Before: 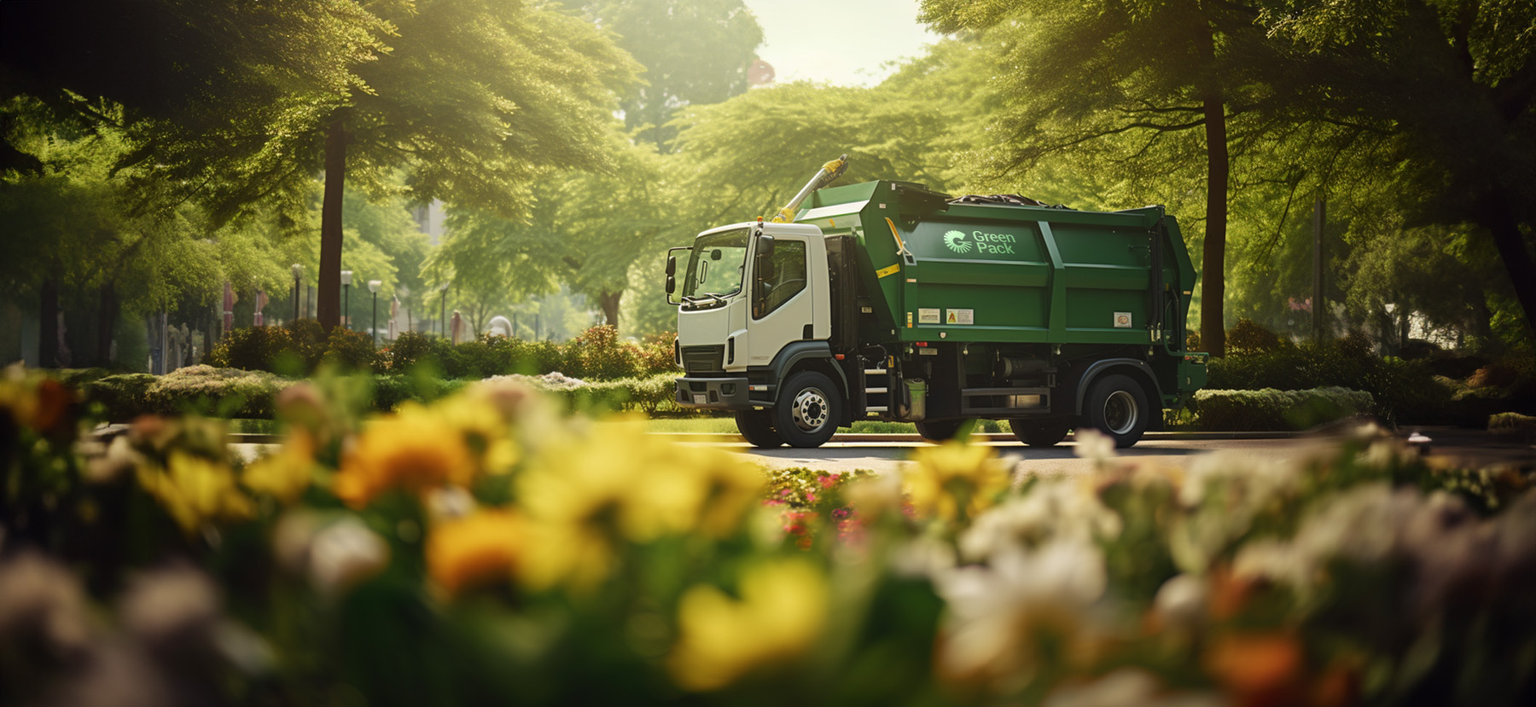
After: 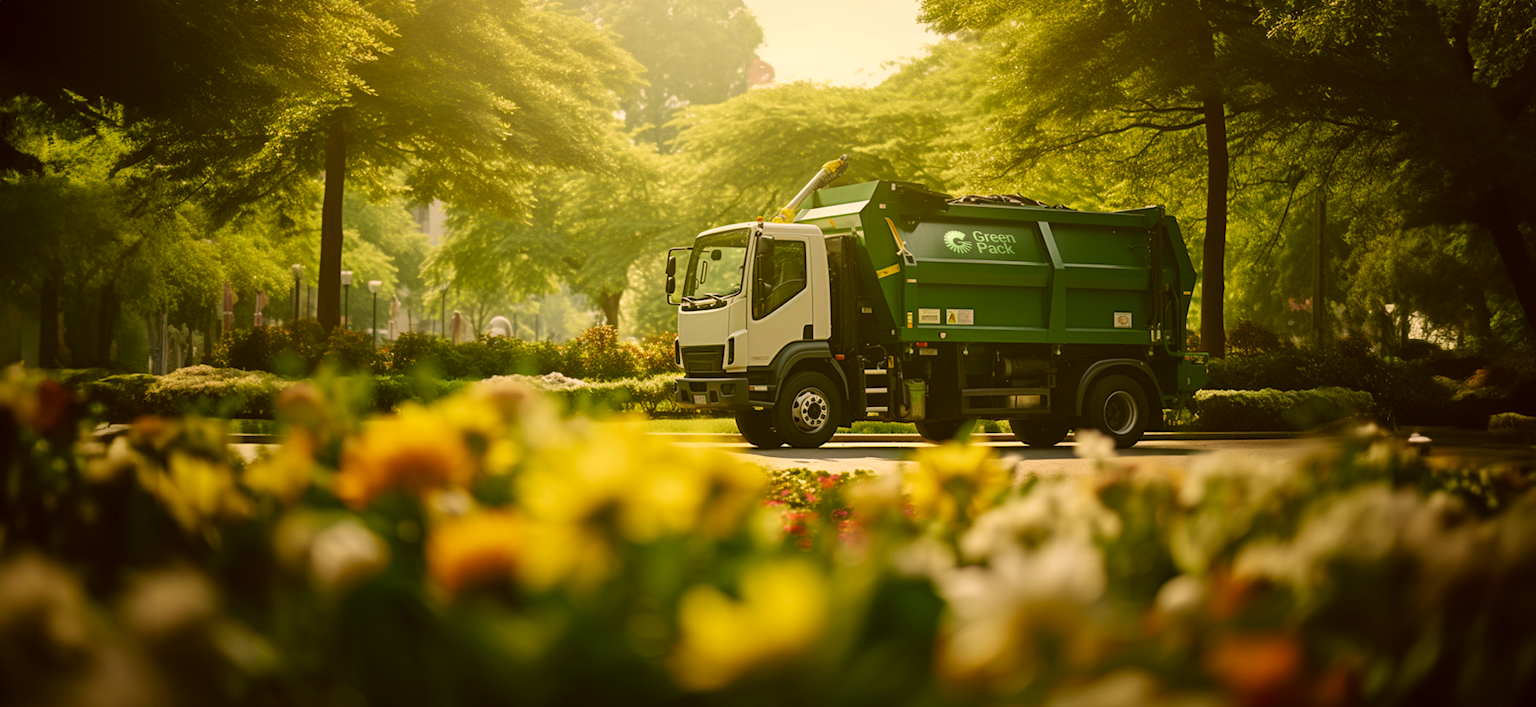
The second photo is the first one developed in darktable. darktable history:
color correction: highlights a* 8.3, highlights b* 15.2, shadows a* -0.597, shadows b* 26.89
